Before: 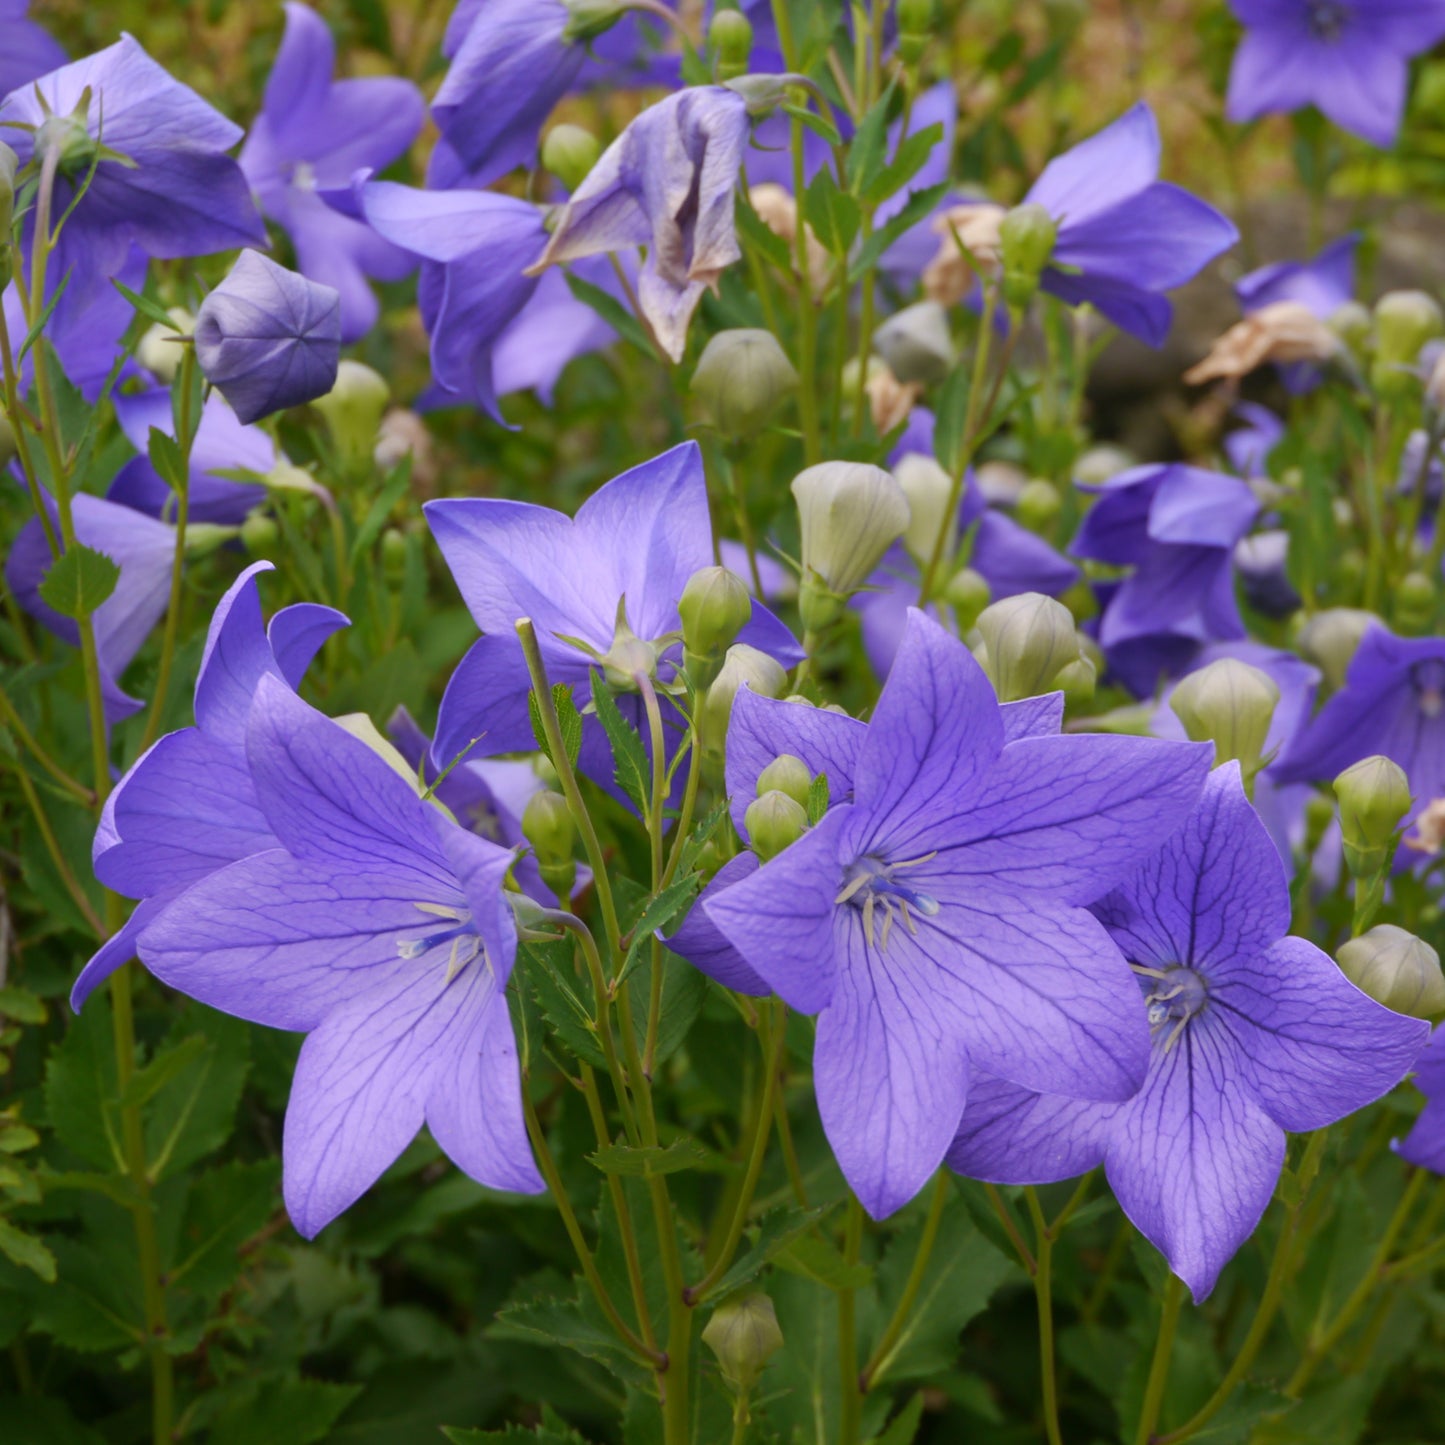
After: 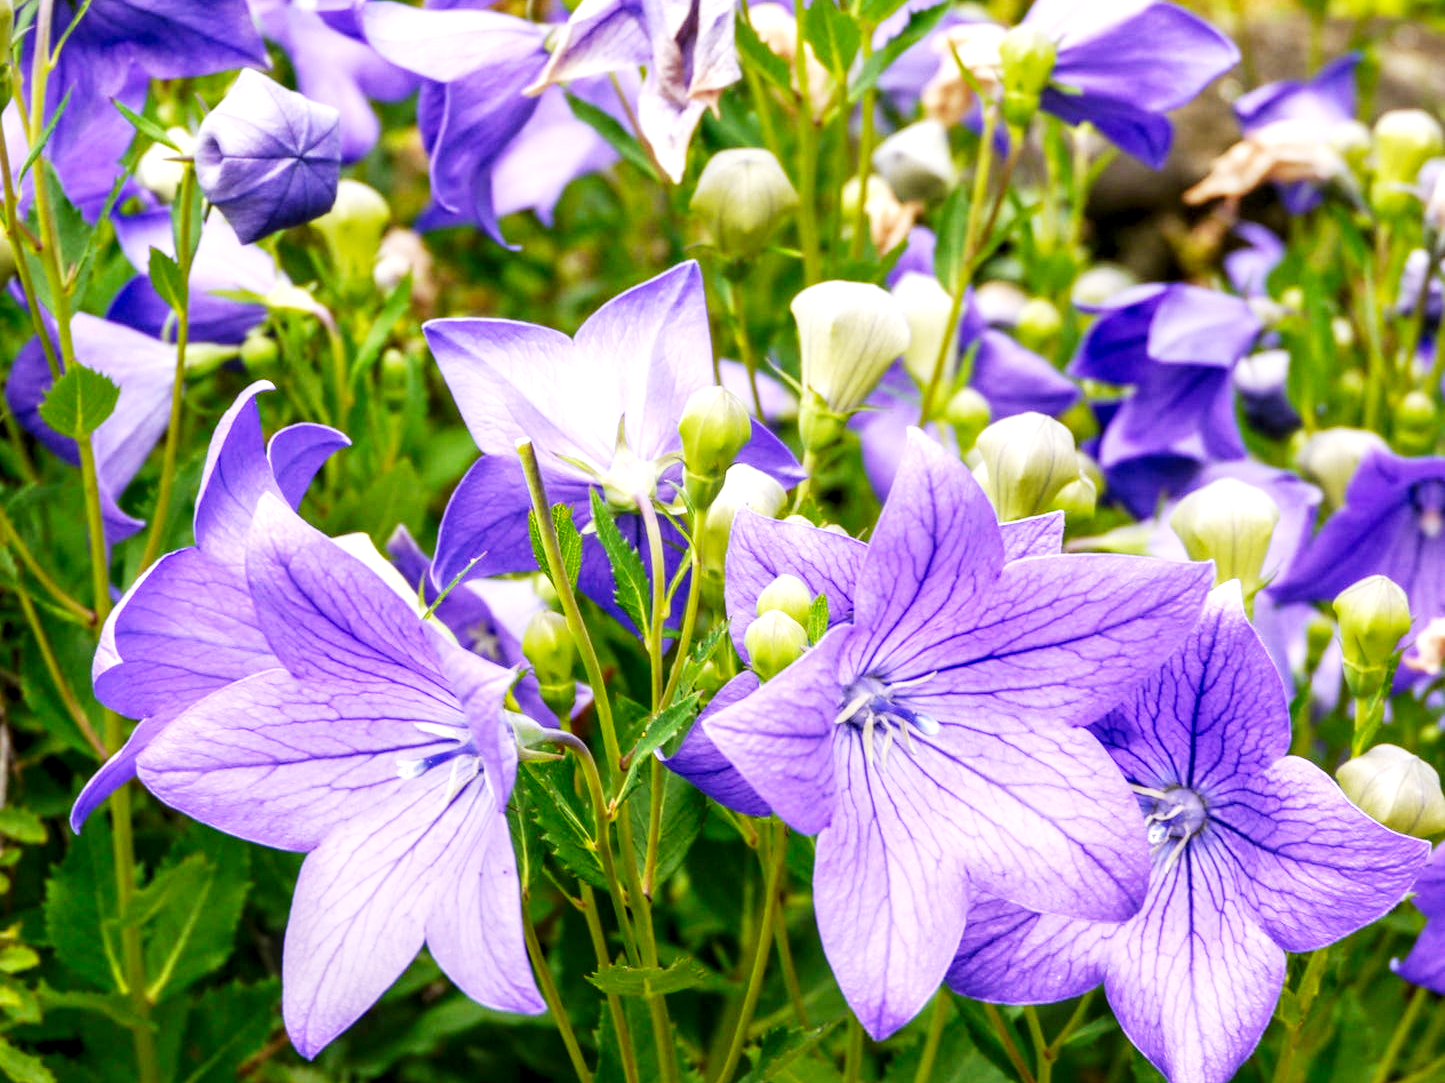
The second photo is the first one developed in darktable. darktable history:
base curve: curves: ch0 [(0, 0) (0.007, 0.004) (0.027, 0.03) (0.046, 0.07) (0.207, 0.54) (0.442, 0.872) (0.673, 0.972) (1, 1)], preserve colors none
local contrast: highlights 25%, detail 150%
crop and rotate: top 12.5%, bottom 12.5%
